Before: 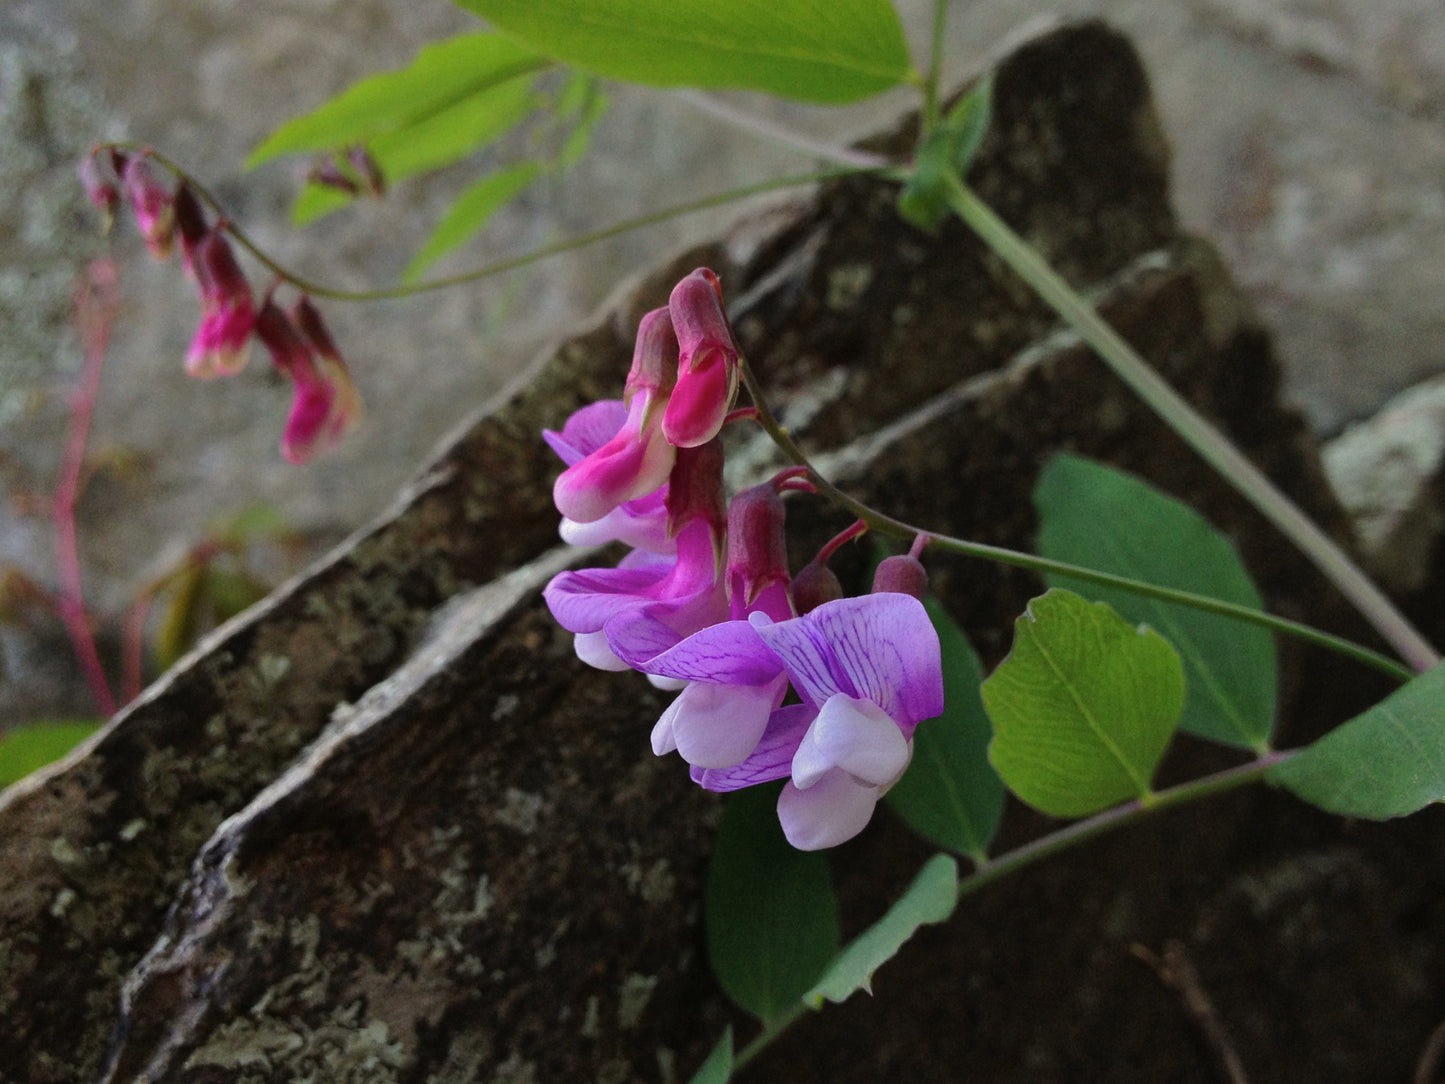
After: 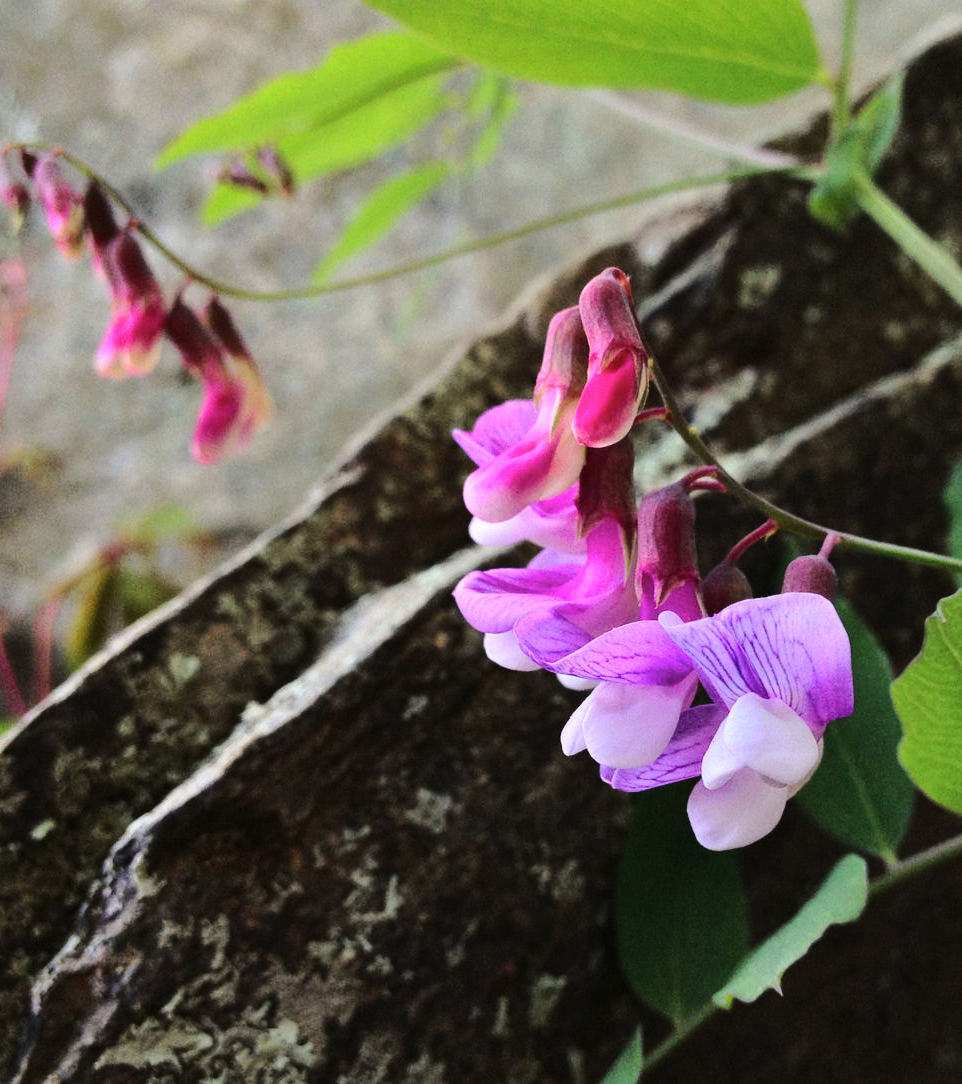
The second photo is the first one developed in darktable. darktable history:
crop and rotate: left 6.278%, right 27.129%
base curve: curves: ch0 [(0, 0) (0.032, 0.037) (0.105, 0.228) (0.435, 0.76) (0.856, 0.983) (1, 1)]
